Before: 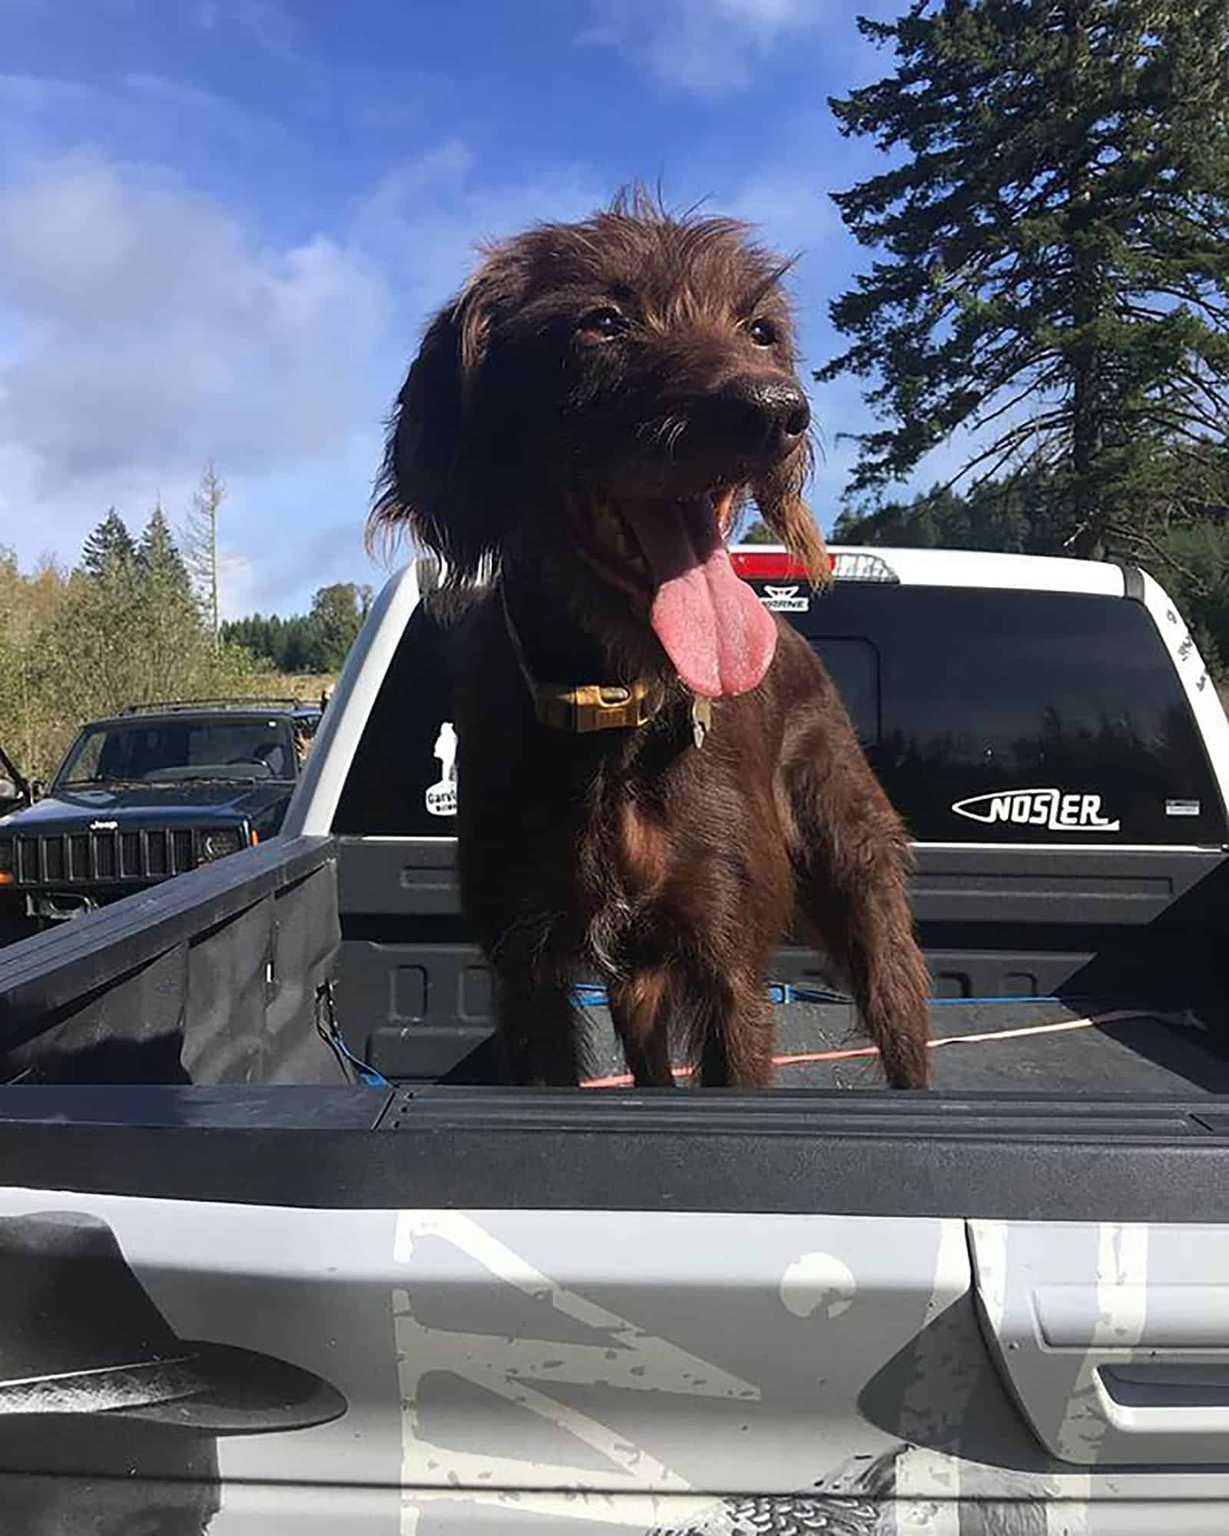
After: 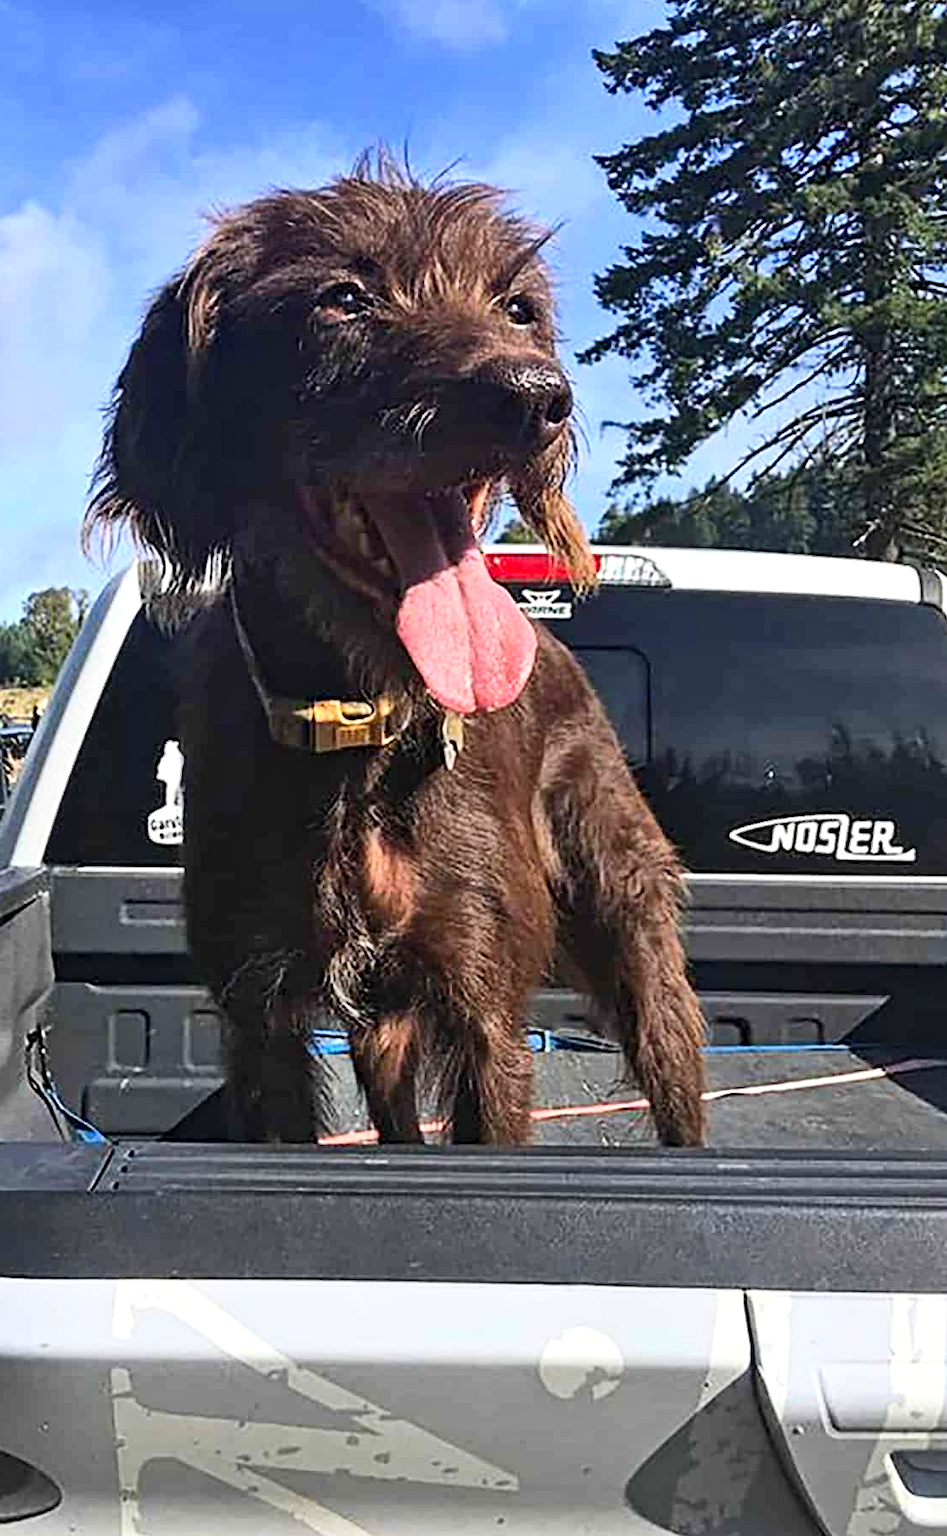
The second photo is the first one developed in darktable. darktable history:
shadows and highlights: shadows 51.74, highlights -28.43, soften with gaussian
contrast brightness saturation: contrast 0.2, brightness 0.161, saturation 0.219
exposure: exposure 0.125 EV, compensate exposure bias true, compensate highlight preservation false
contrast equalizer: octaves 7, y [[0.5, 0.501, 0.525, 0.597, 0.58, 0.514], [0.5 ×6], [0.5 ×6], [0 ×6], [0 ×6]]
crop and rotate: left 23.799%, top 3.425%, right 6.422%, bottom 6.081%
